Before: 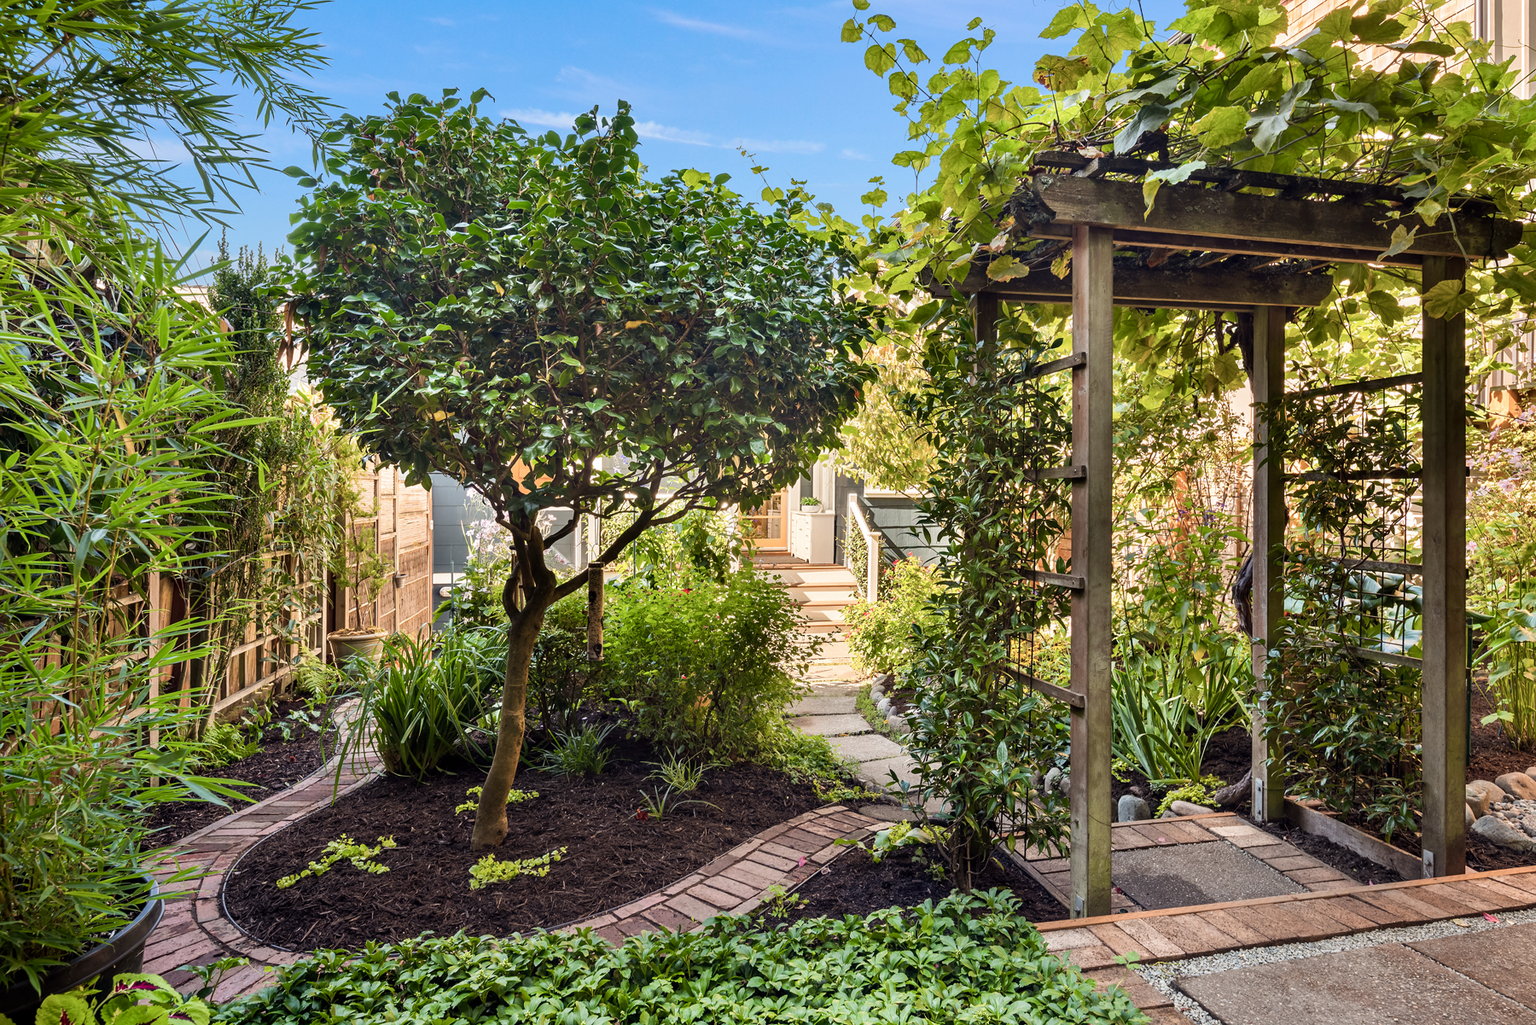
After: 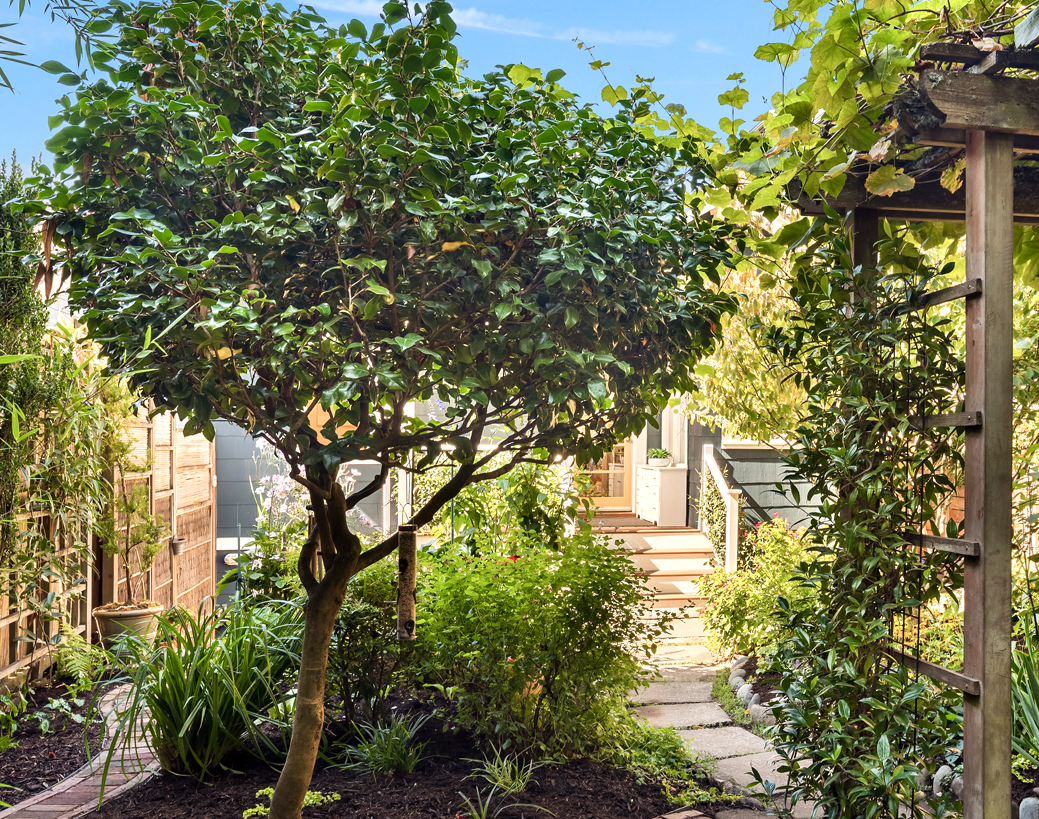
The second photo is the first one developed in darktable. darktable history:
crop: left 16.202%, top 11.208%, right 26.045%, bottom 20.557%
levels: levels [0, 0.476, 0.951]
